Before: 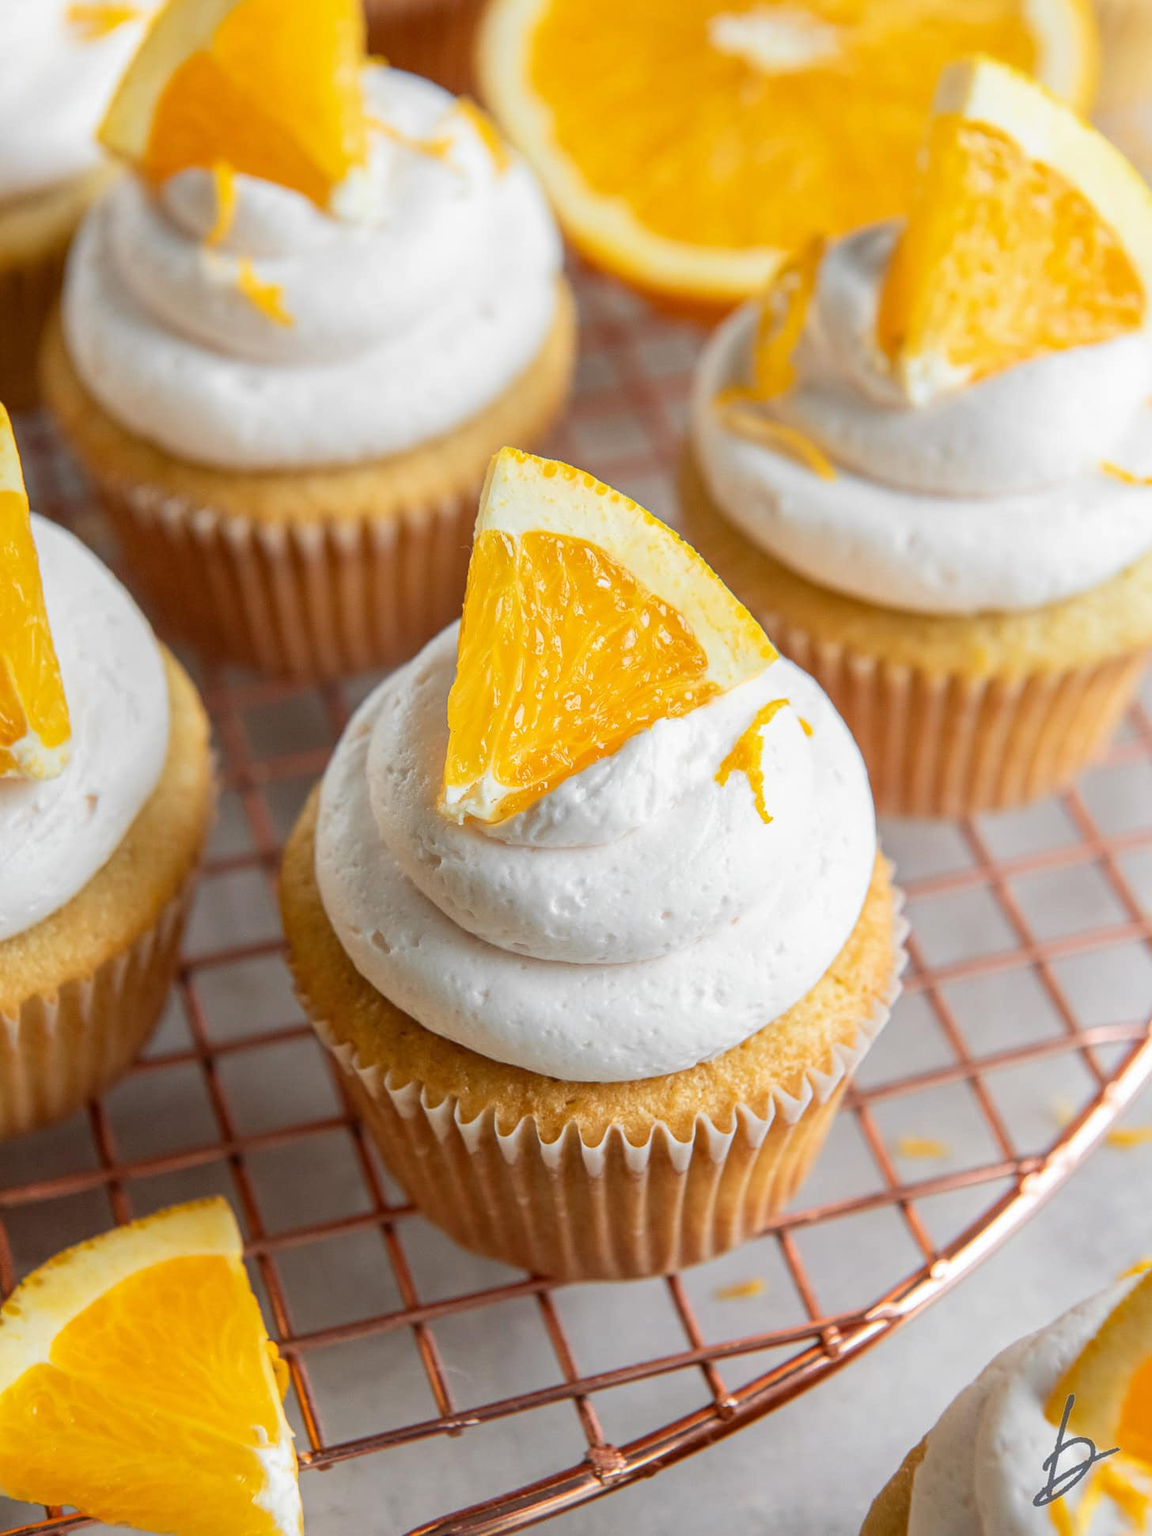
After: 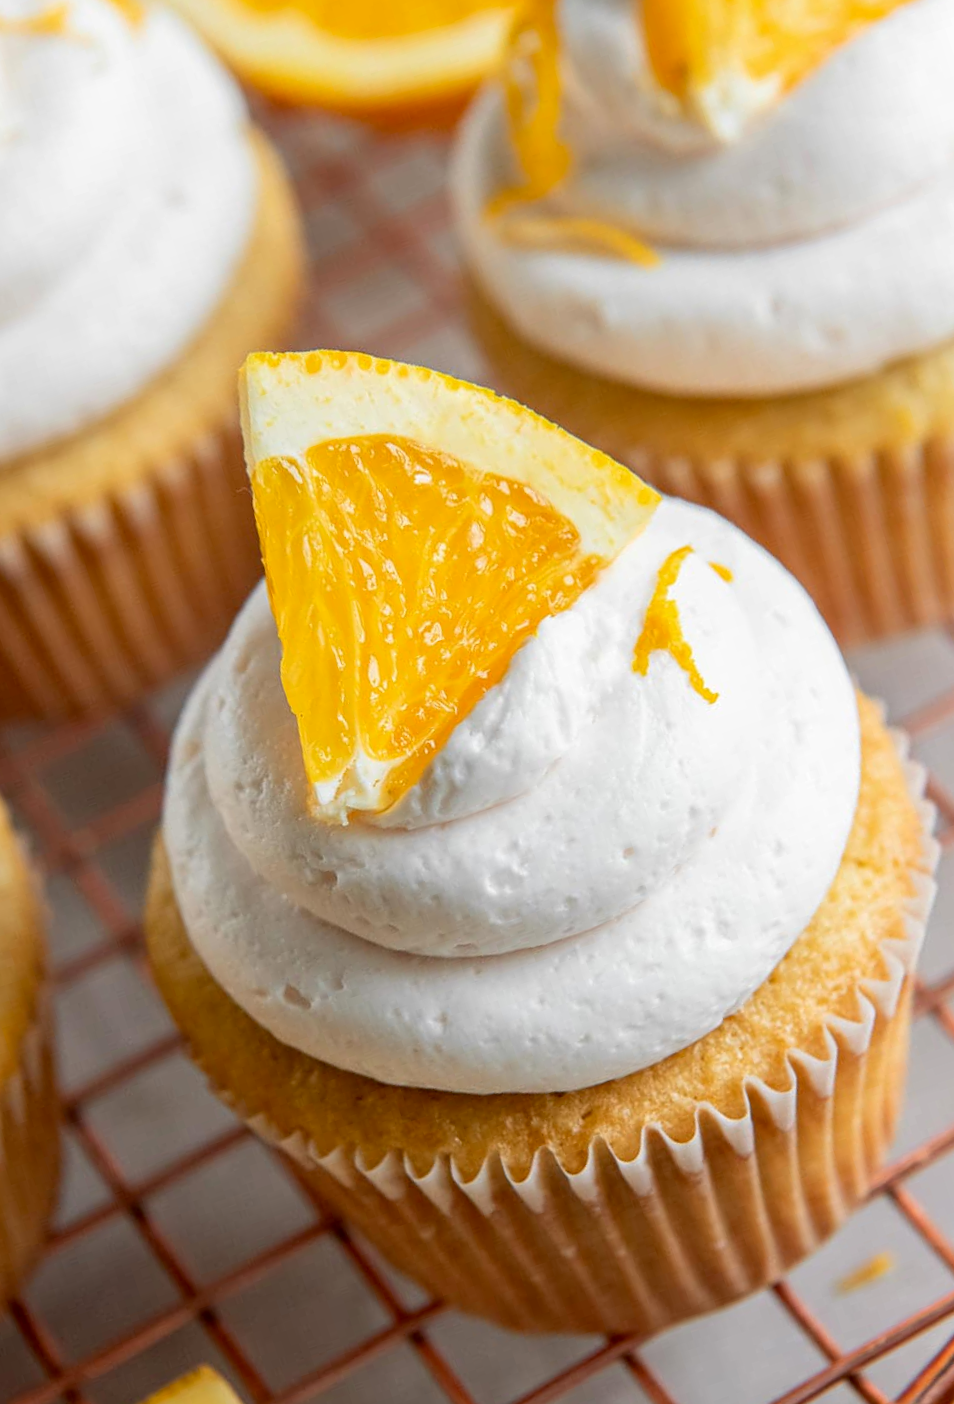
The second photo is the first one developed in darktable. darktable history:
exposure: black level correction 0.004, exposure 0.016 EV, compensate exposure bias true, compensate highlight preservation false
crop and rotate: angle 18.16°, left 6.756%, right 3.684%, bottom 1.181%
